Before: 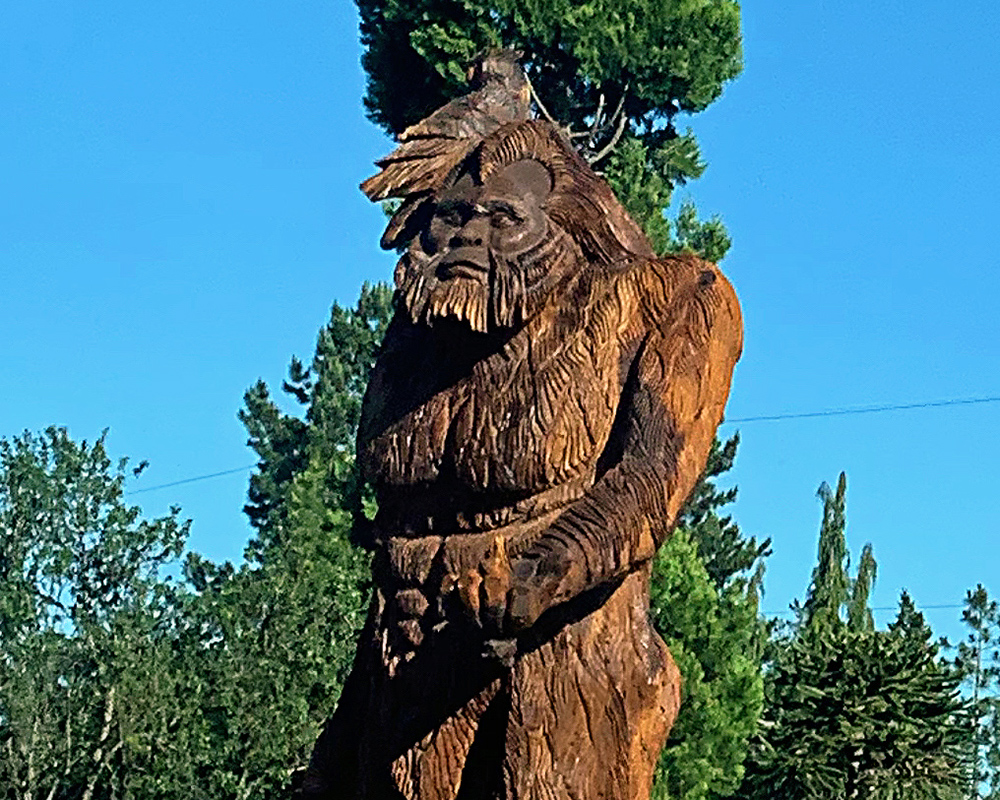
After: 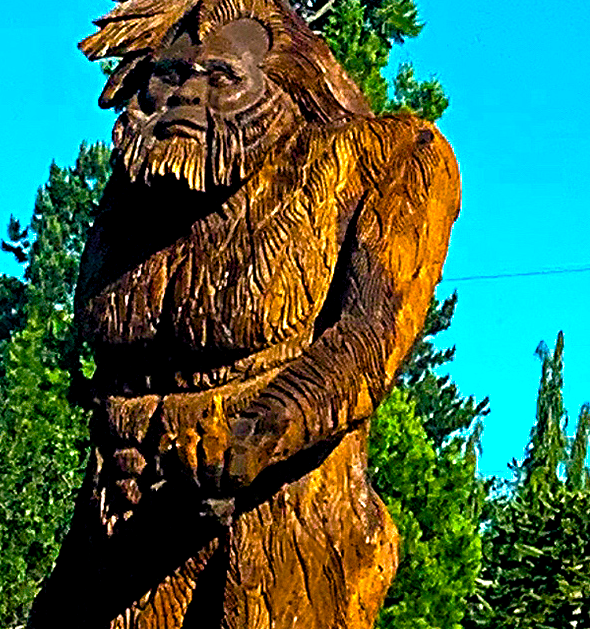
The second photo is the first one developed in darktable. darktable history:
color balance rgb: linear chroma grading › global chroma 9%, perceptual saturation grading › global saturation 36%, perceptual saturation grading › shadows 35%, perceptual brilliance grading › global brilliance 21.21%, perceptual brilliance grading › shadows -35%, global vibrance 21.21%
crop and rotate: left 28.256%, top 17.734%, right 12.656%, bottom 3.573%
